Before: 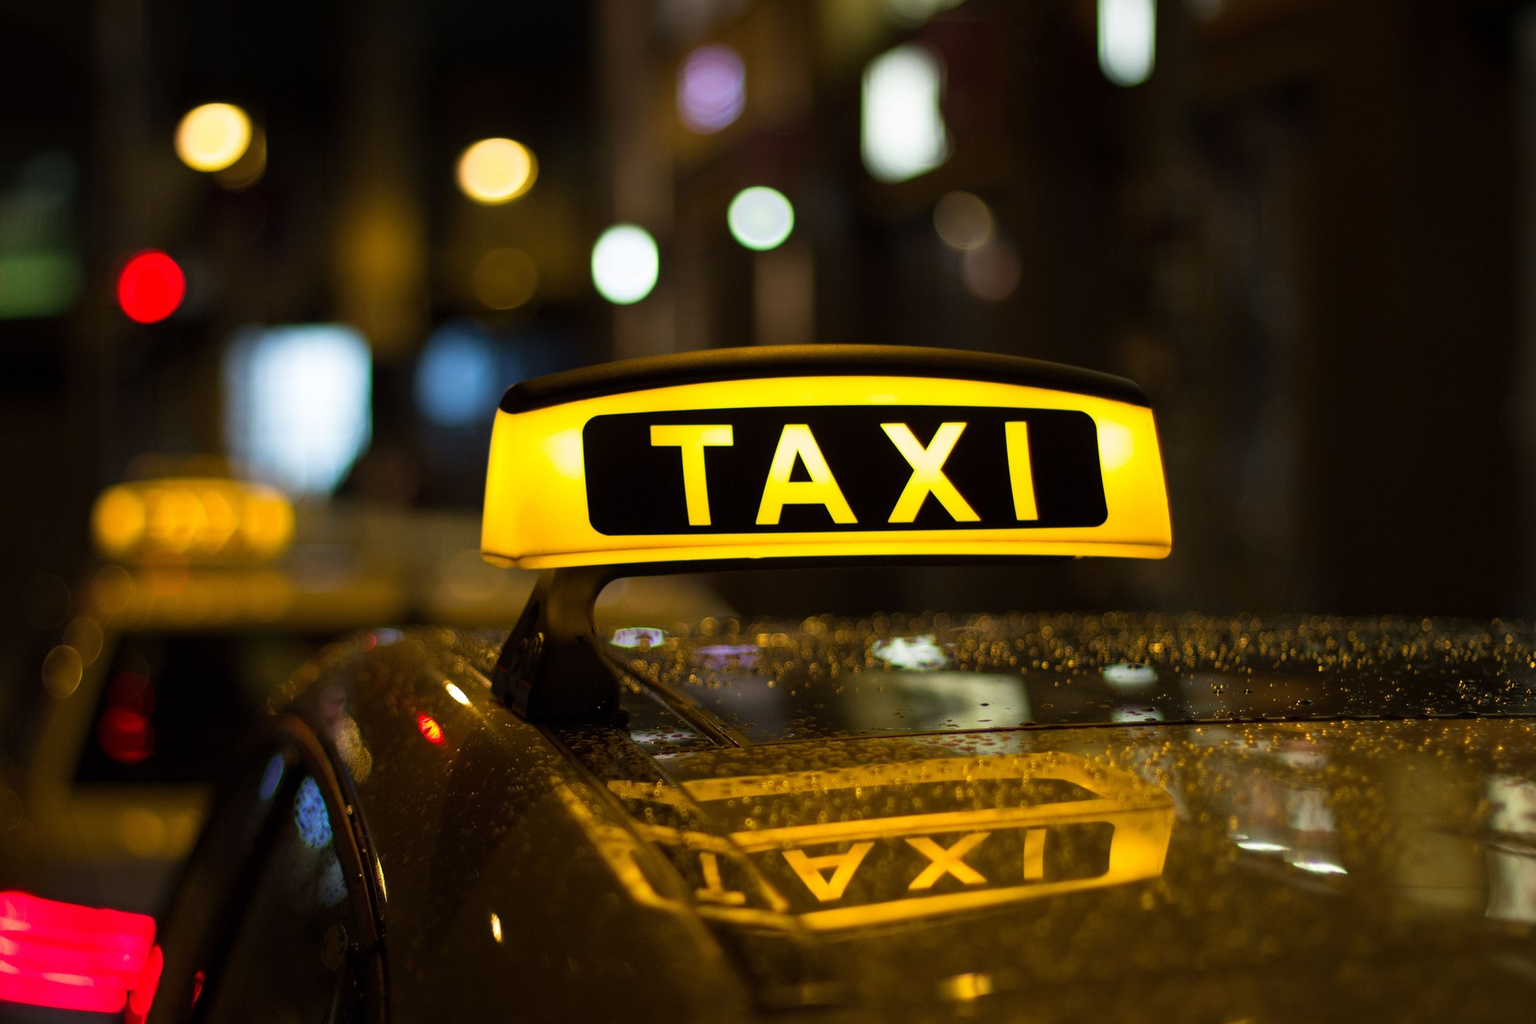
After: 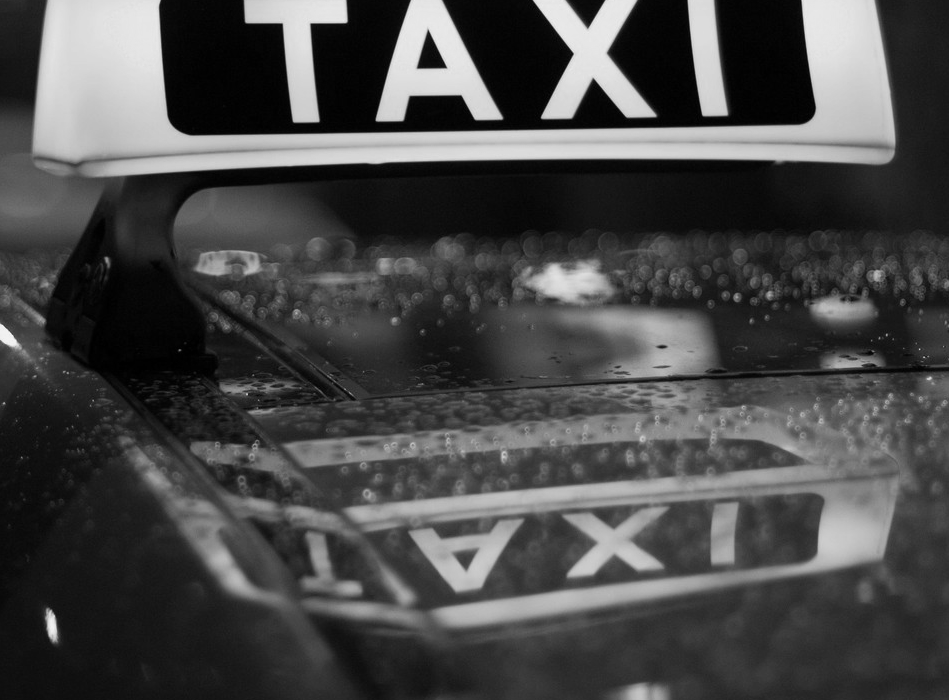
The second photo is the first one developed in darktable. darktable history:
monochrome: a 73.58, b 64.21
white balance: red 0.954, blue 1.079
crop: left 29.672%, top 41.786%, right 20.851%, bottom 3.487%
